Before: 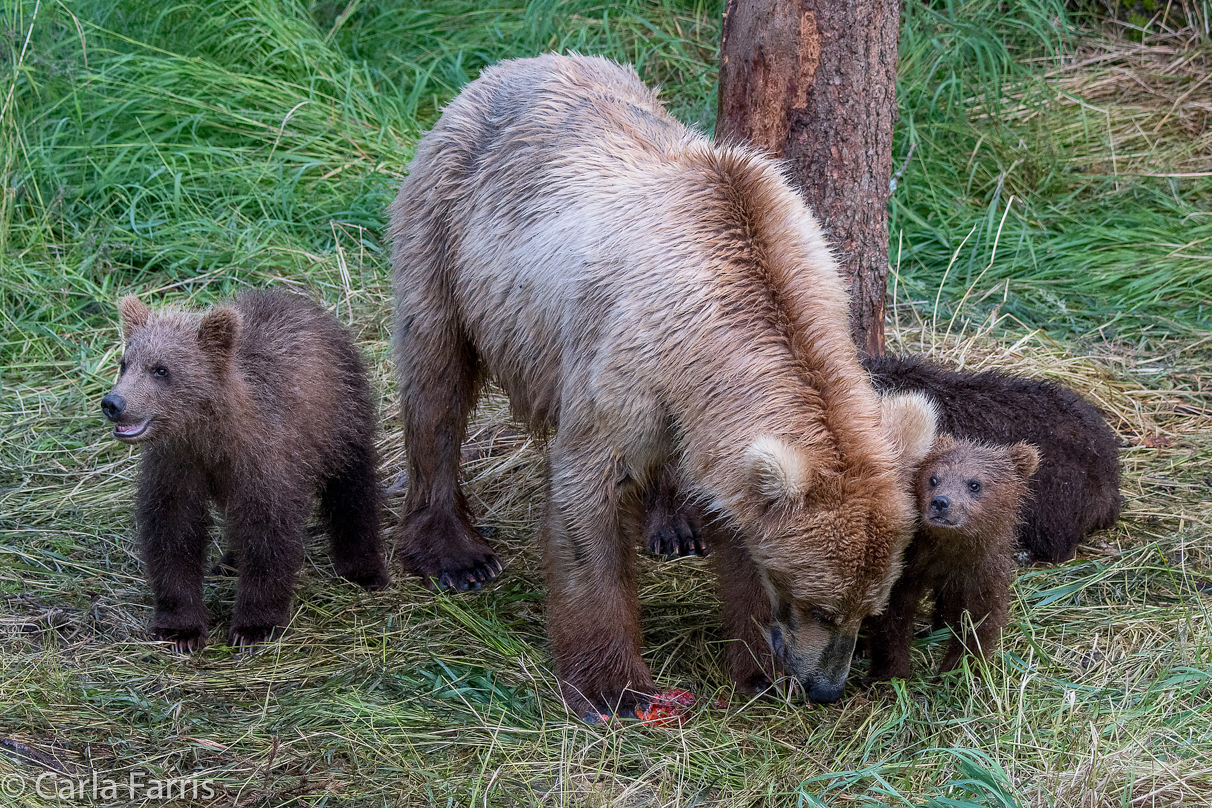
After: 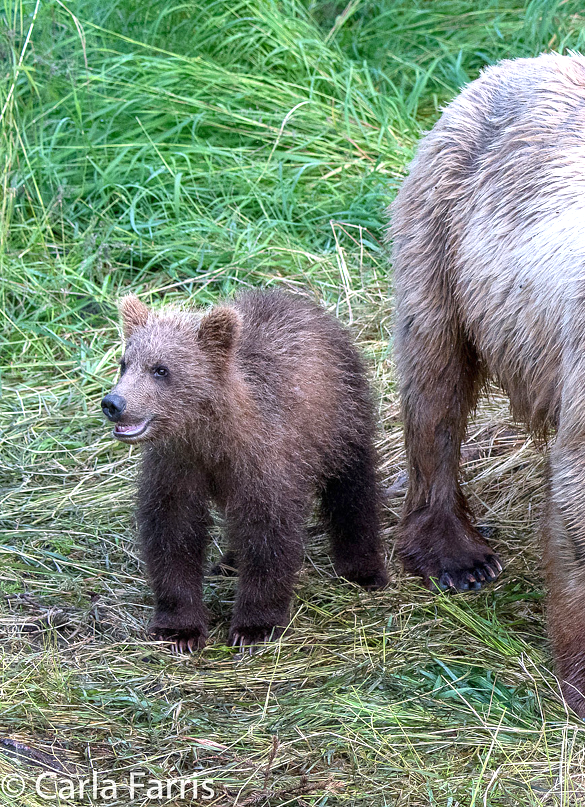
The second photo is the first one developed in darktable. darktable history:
crop and rotate: left 0.06%, top 0%, right 51.633%
exposure: black level correction 0, exposure 0.889 EV, compensate exposure bias true, compensate highlight preservation false
